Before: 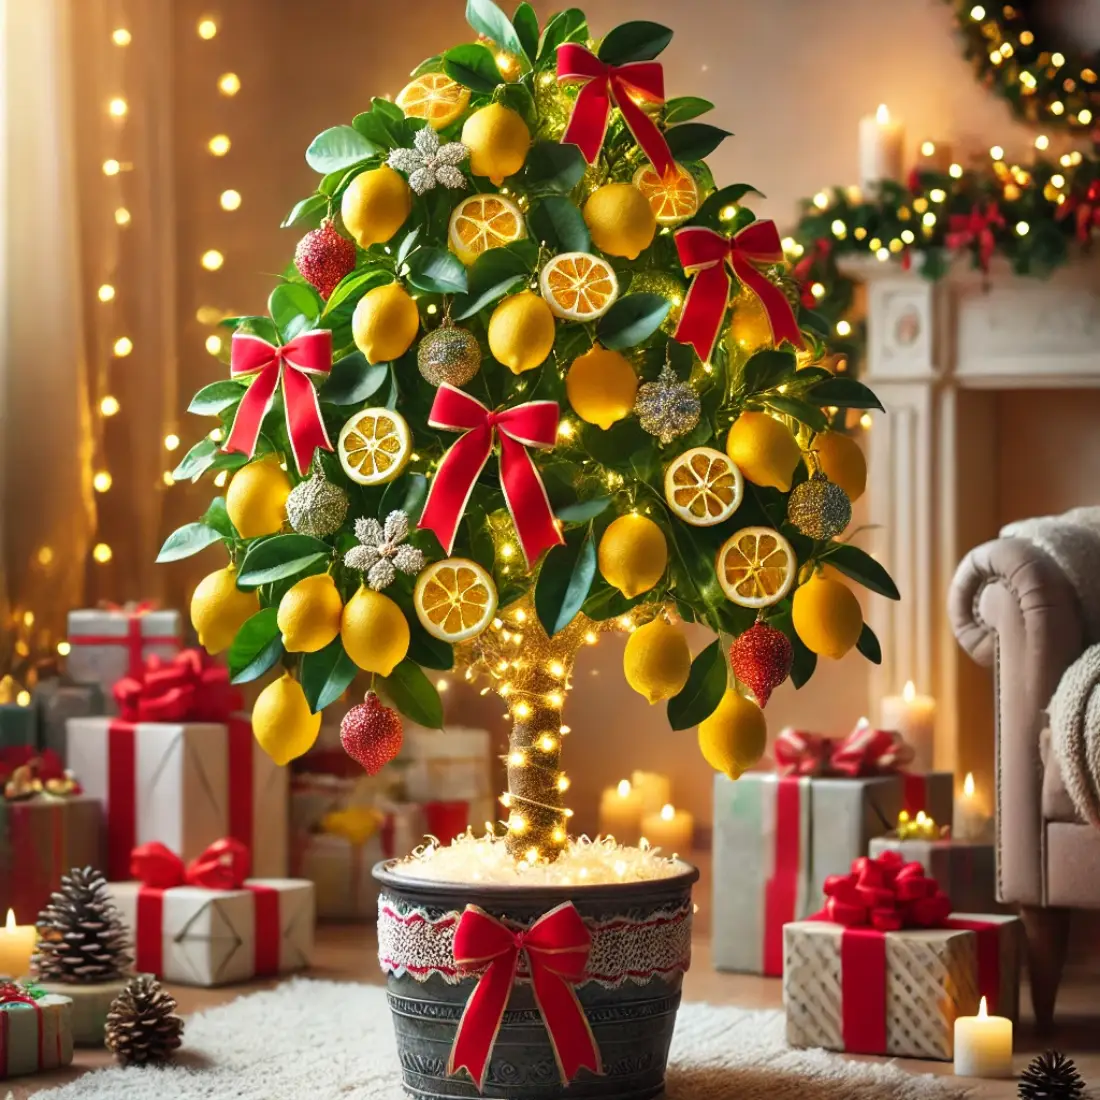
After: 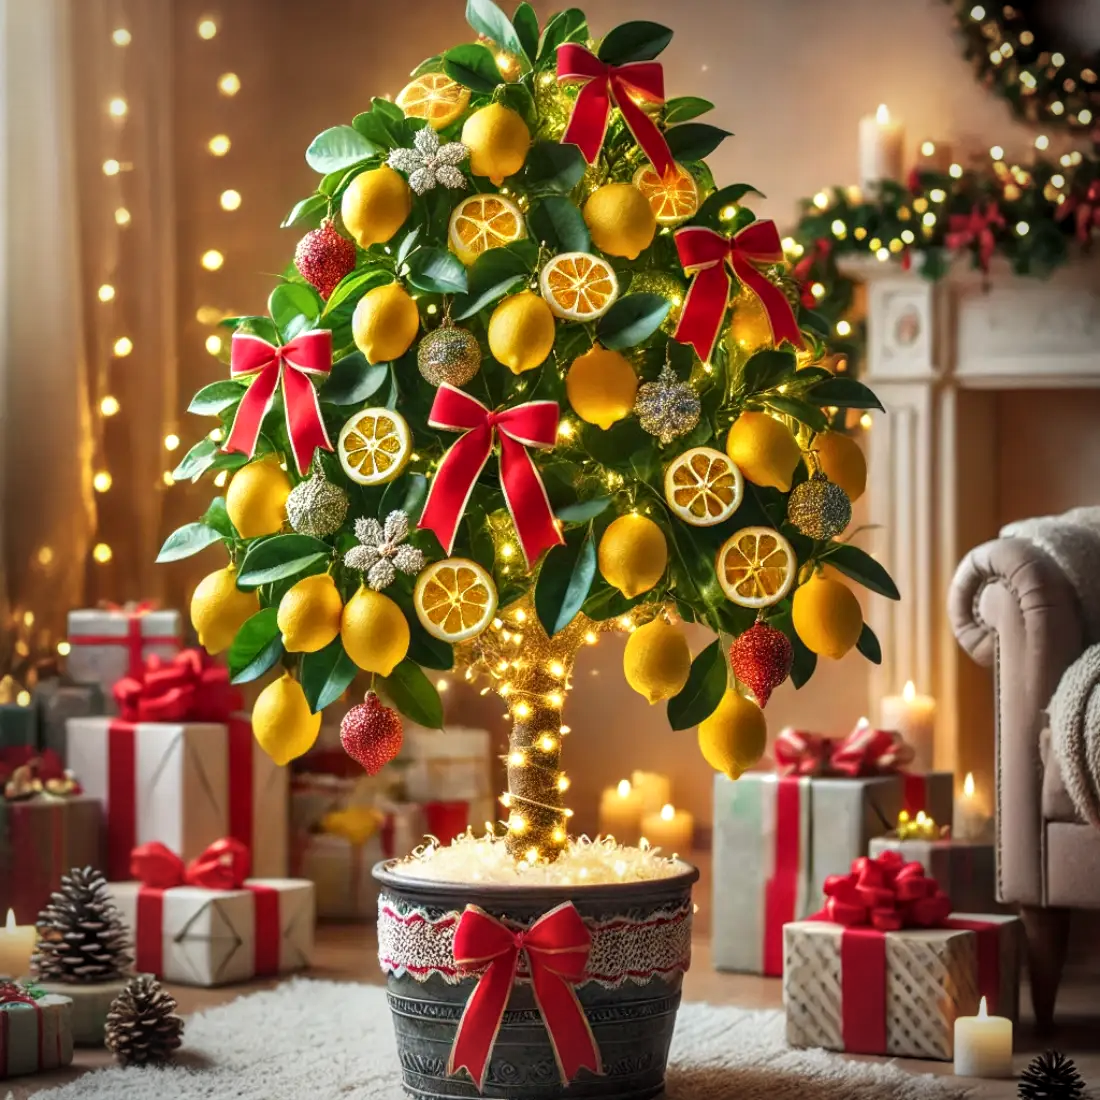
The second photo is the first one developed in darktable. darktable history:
local contrast: on, module defaults
vignetting: brightness -0.419, saturation -0.31, unbound false
